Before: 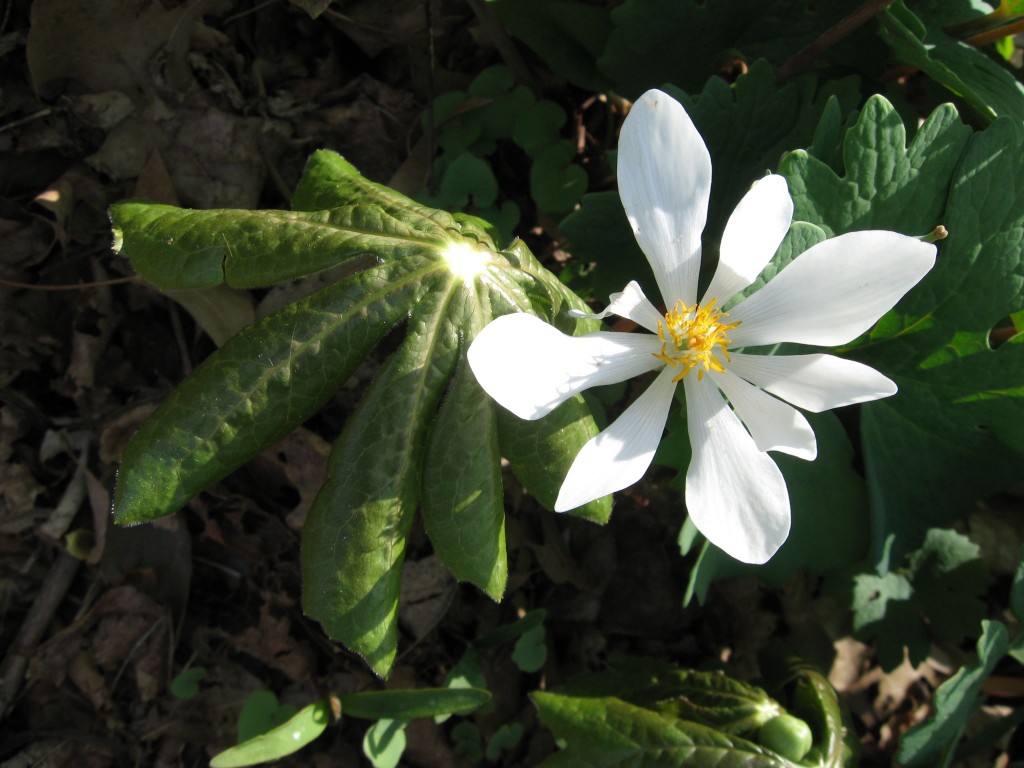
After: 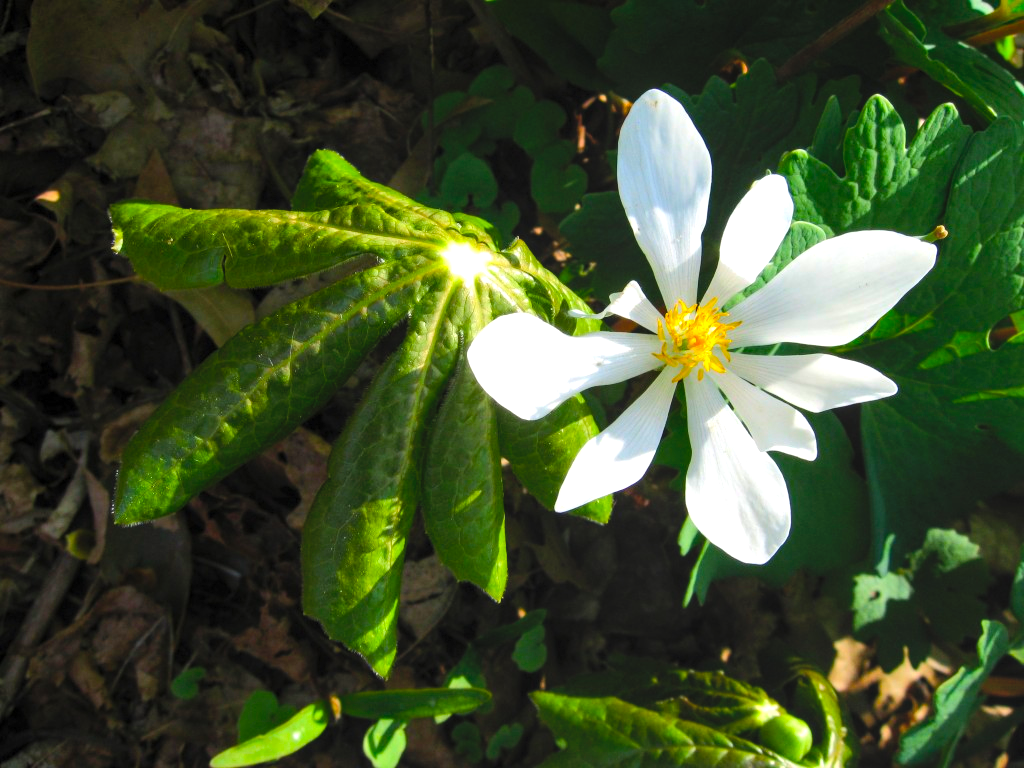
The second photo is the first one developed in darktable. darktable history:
color balance rgb: perceptual saturation grading › global saturation 27.518%, perceptual saturation grading › highlights -24.877%, perceptual saturation grading › shadows 25.405%, perceptual brilliance grading › highlights 17.258%, perceptual brilliance grading › mid-tones 31.248%, perceptual brilliance grading › shadows -31.026%, global vibrance 20%
local contrast: detail 110%
contrast brightness saturation: contrast 0.068, brightness 0.175, saturation 0.412
